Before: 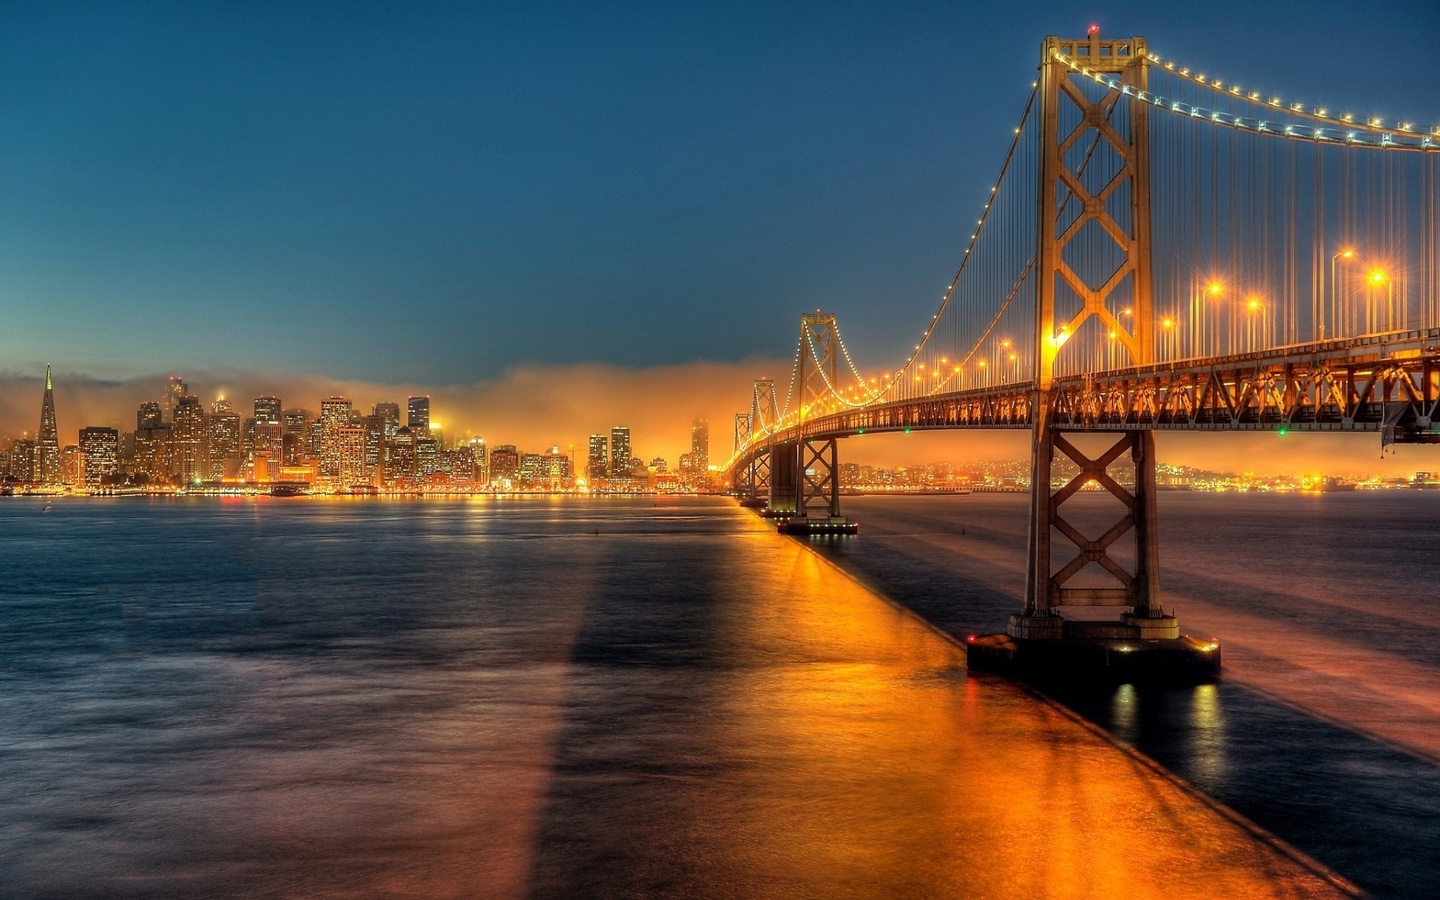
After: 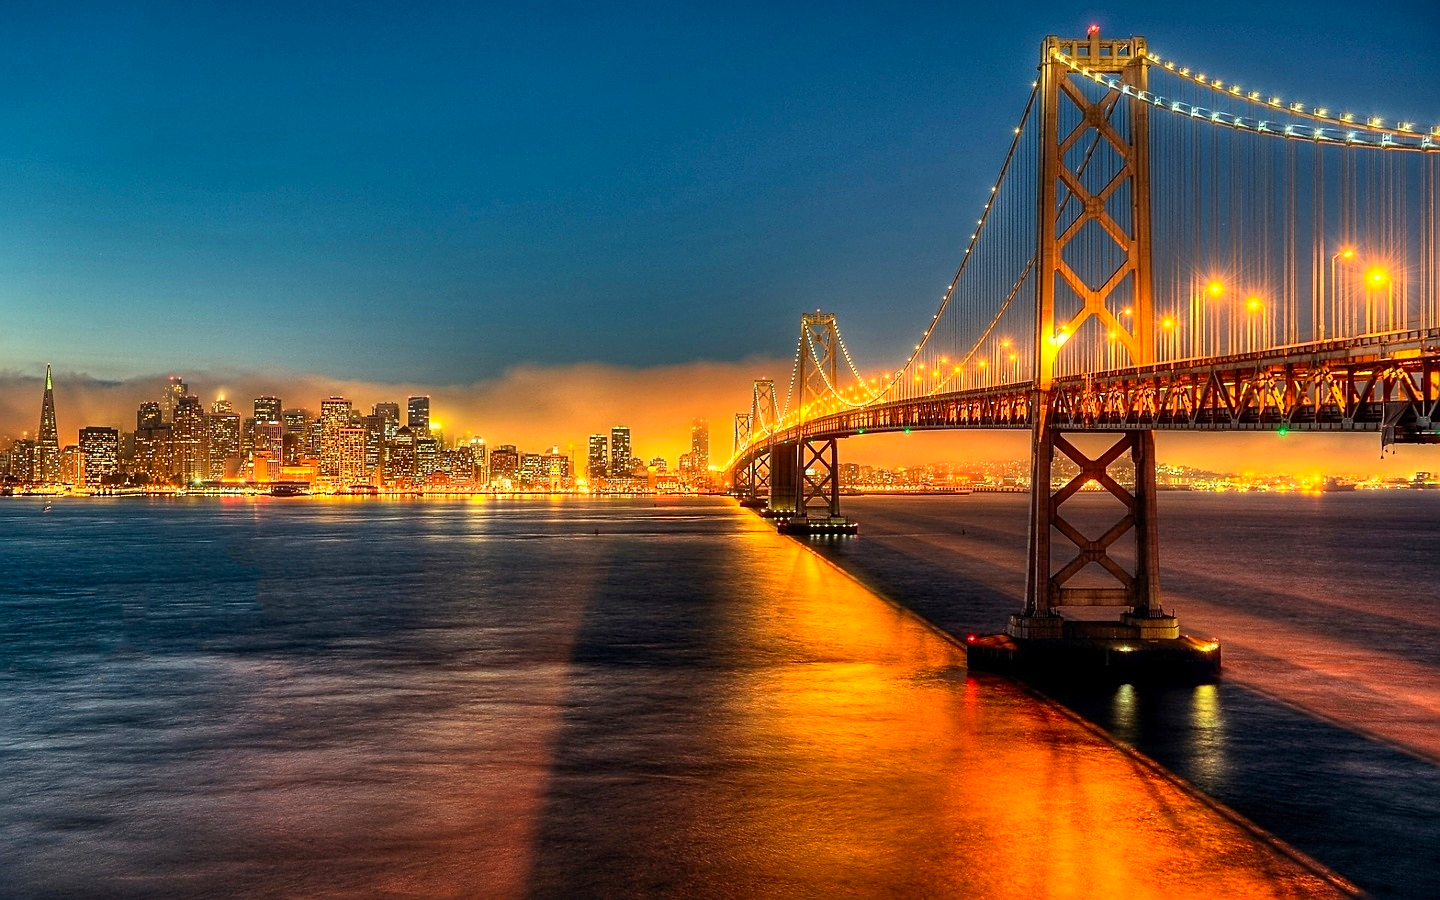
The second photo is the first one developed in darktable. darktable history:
contrast brightness saturation: contrast 0.232, brightness 0.106, saturation 0.287
sharpen: on, module defaults
